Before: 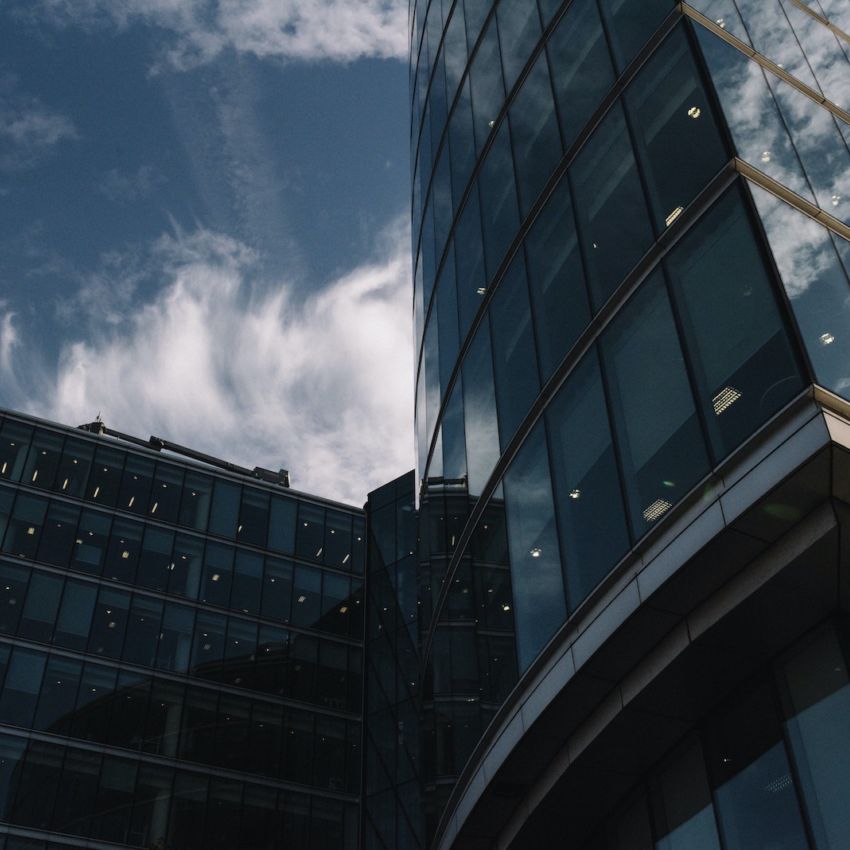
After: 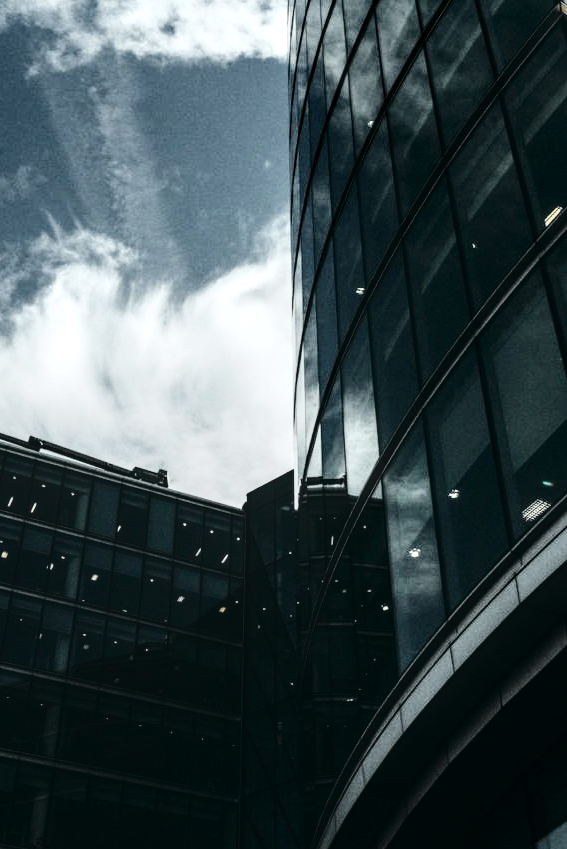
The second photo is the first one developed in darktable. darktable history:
exposure: exposure 0.606 EV, compensate highlight preservation false
crop and rotate: left 14.355%, right 18.928%
local contrast: detail 150%
tone curve: curves: ch0 [(0.001, 0.029) (0.084, 0.074) (0.162, 0.165) (0.304, 0.382) (0.466, 0.576) (0.654, 0.741) (0.848, 0.906) (0.984, 0.963)]; ch1 [(0, 0) (0.34, 0.235) (0.46, 0.46) (0.515, 0.502) (0.553, 0.567) (0.764, 0.815) (1, 1)]; ch2 [(0, 0) (0.44, 0.458) (0.479, 0.492) (0.524, 0.507) (0.547, 0.579) (0.673, 0.712) (1, 1)], color space Lab, independent channels, preserve colors none
contrast brightness saturation: contrast 0.252, saturation -0.313
